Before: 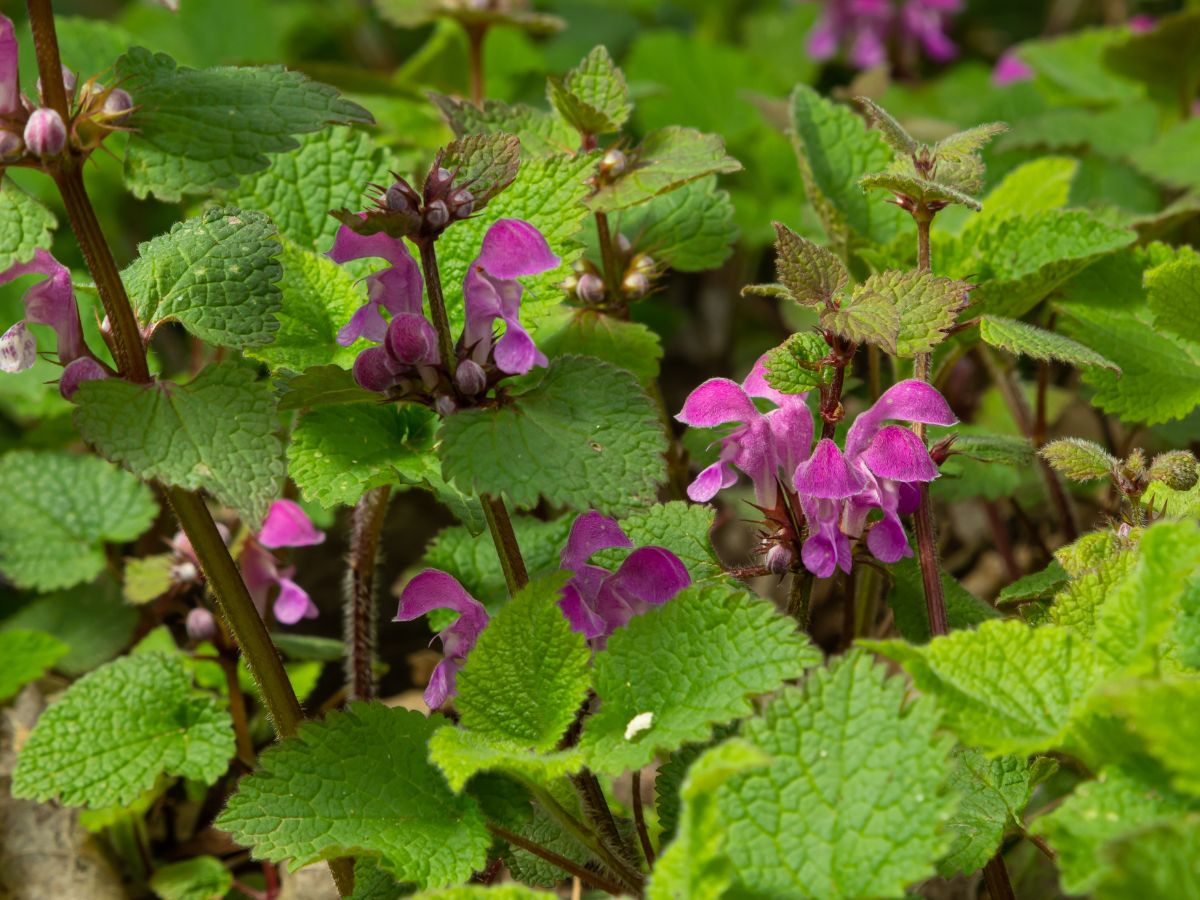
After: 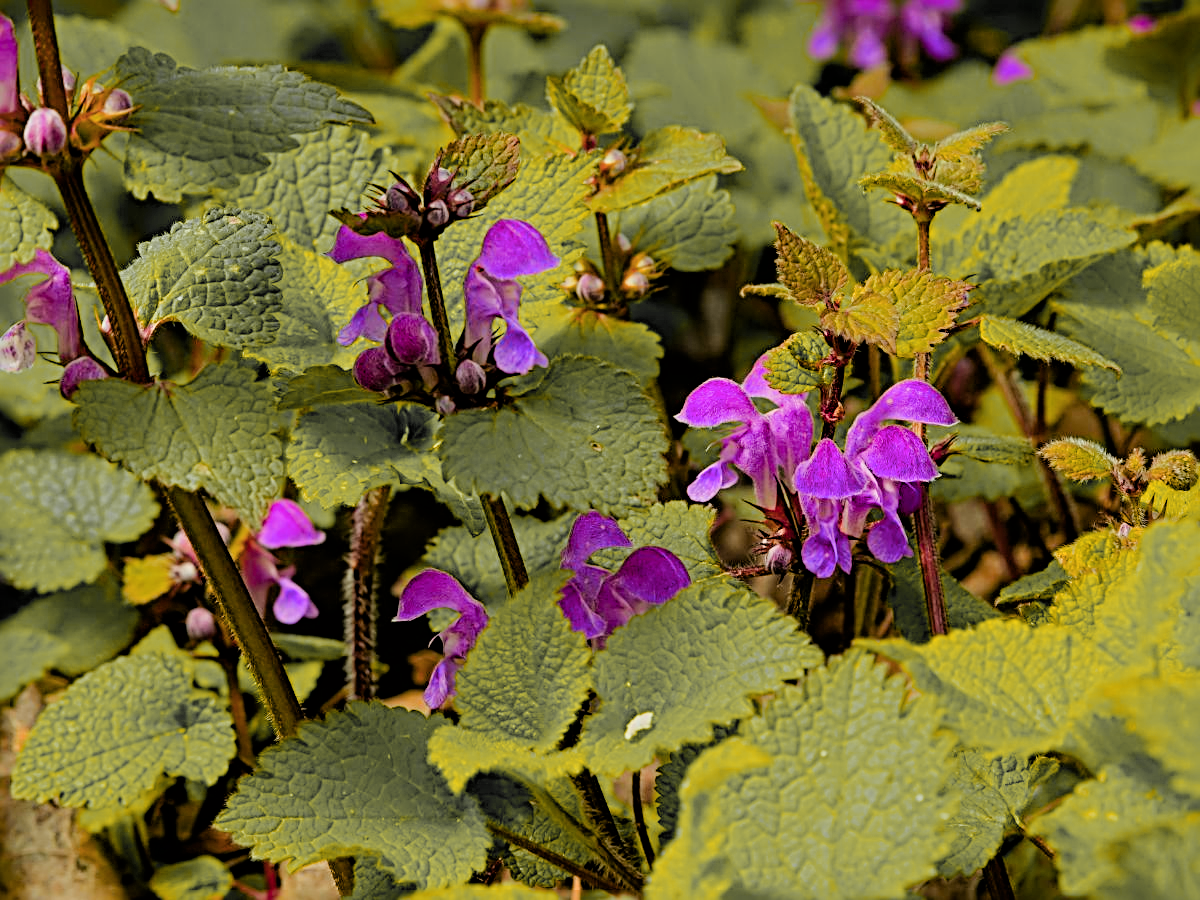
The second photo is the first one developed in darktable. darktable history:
sharpen: radius 3.69, amount 0.928
color zones: curves: ch1 [(0.29, 0.492) (0.373, 0.185) (0.509, 0.481)]; ch2 [(0.25, 0.462) (0.749, 0.457)], mix 40.67%
filmic rgb: black relative exposure -4.88 EV, hardness 2.82
color balance rgb: perceptual saturation grading › global saturation 25%, perceptual brilliance grading › mid-tones 10%, perceptual brilliance grading › shadows 15%, global vibrance 20%
